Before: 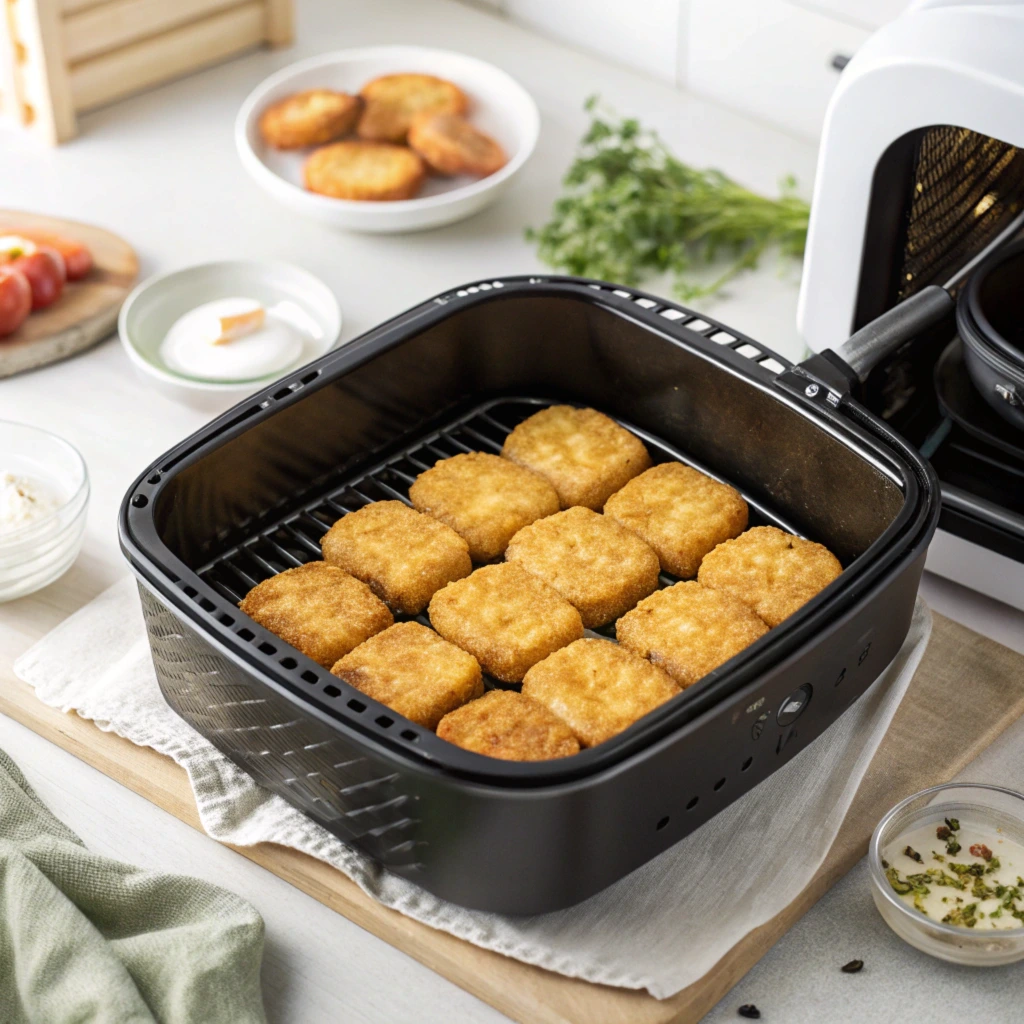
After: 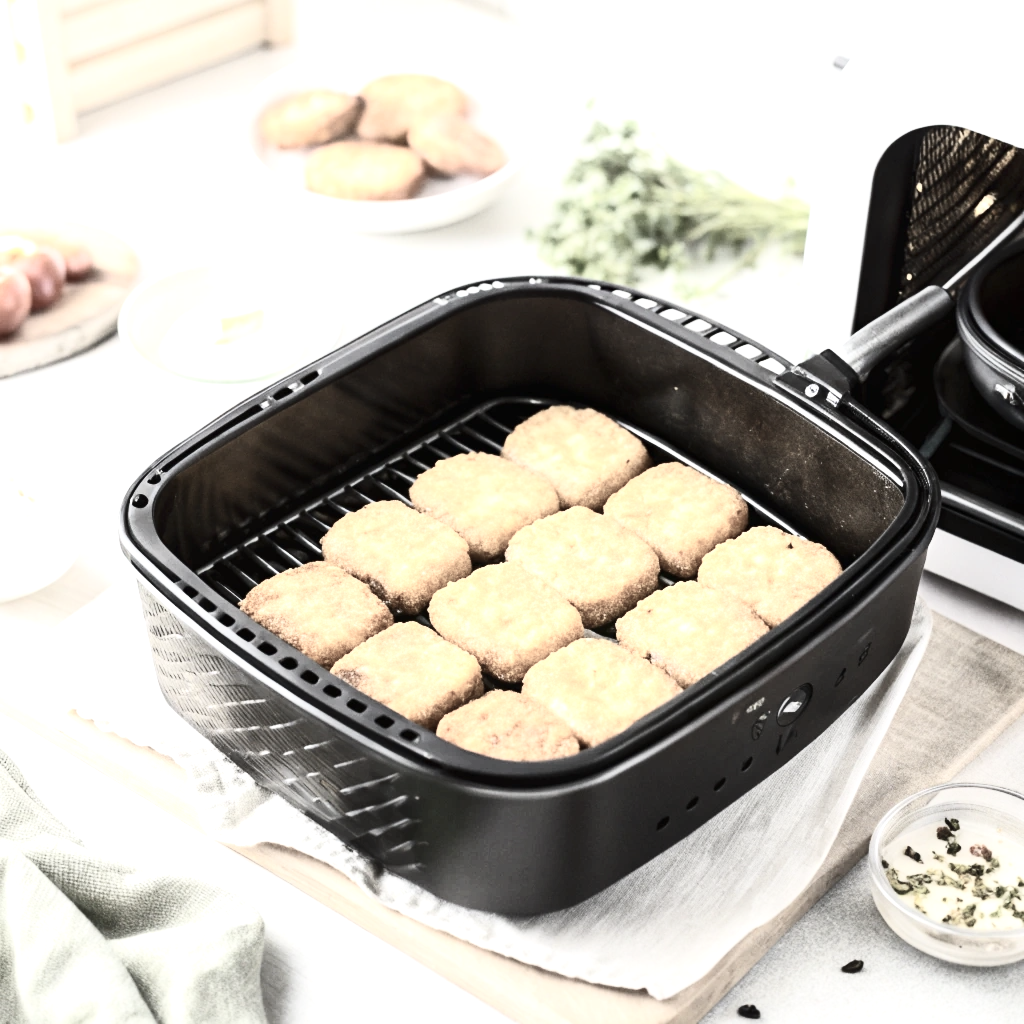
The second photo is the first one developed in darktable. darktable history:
color zones: curves: ch1 [(0, 0.153) (0.143, 0.15) (0.286, 0.151) (0.429, 0.152) (0.571, 0.152) (0.714, 0.151) (0.857, 0.151) (1, 0.153)]
exposure: black level correction 0, exposure 1.1 EV, compensate highlight preservation false
contrast brightness saturation: contrast 0.4, brightness 0.1, saturation 0.21
